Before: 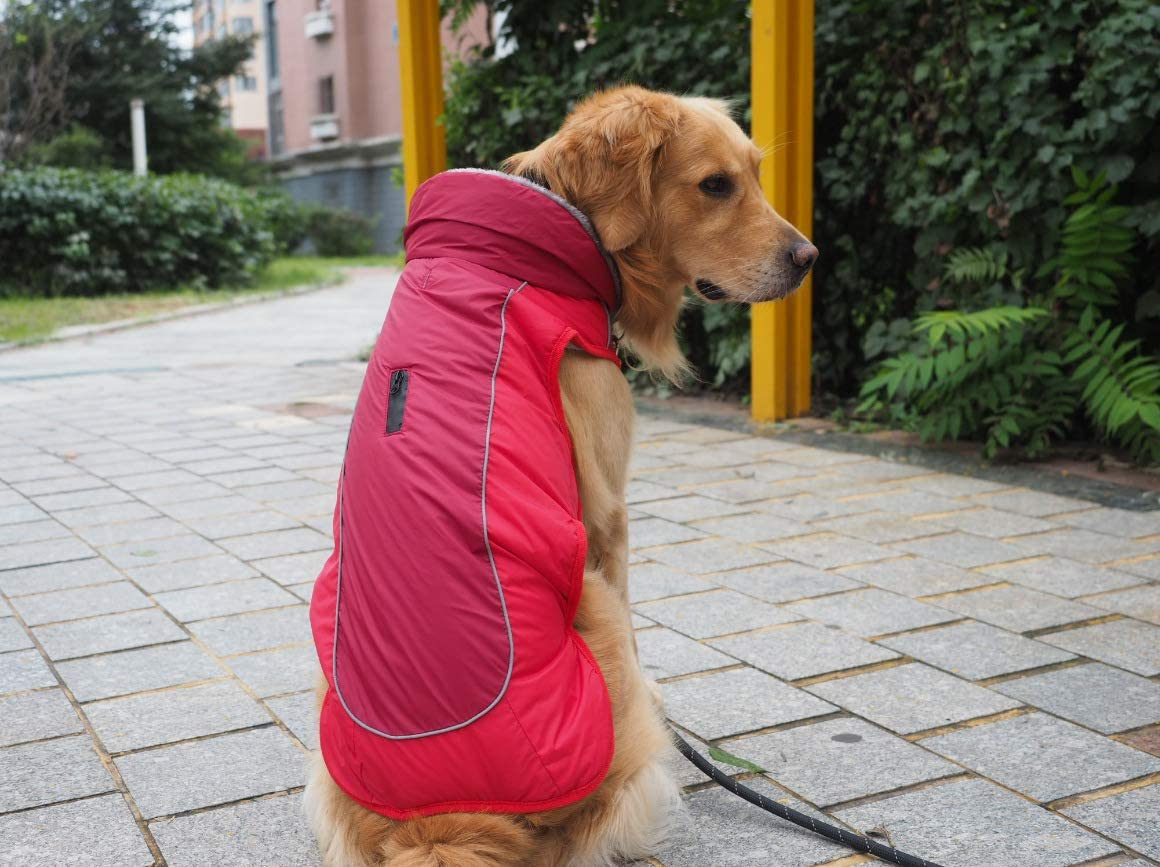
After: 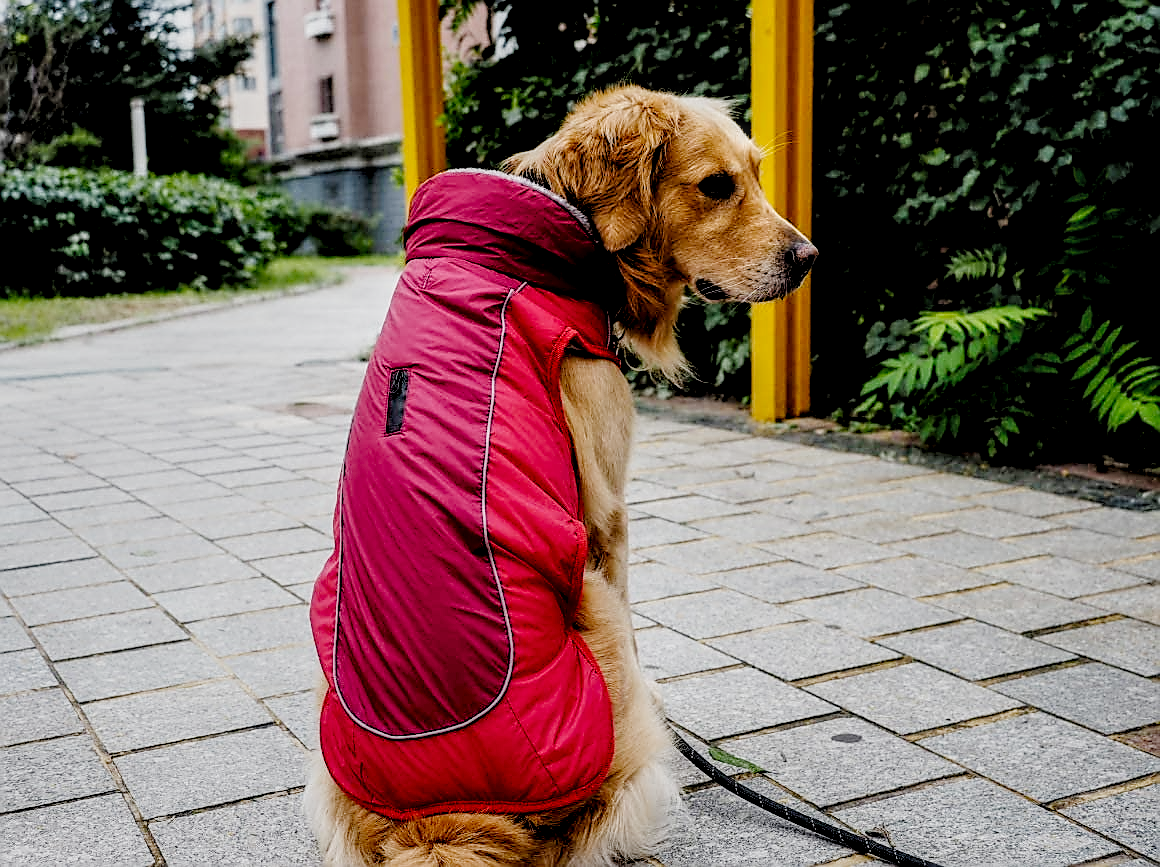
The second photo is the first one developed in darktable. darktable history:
local contrast: detail 160%
filmic rgb: black relative exposure -2.85 EV, white relative exposure 4.56 EV, hardness 1.77, contrast 1.25, preserve chrominance no, color science v5 (2021)
sharpen: radius 1.4, amount 1.25, threshold 0.7
